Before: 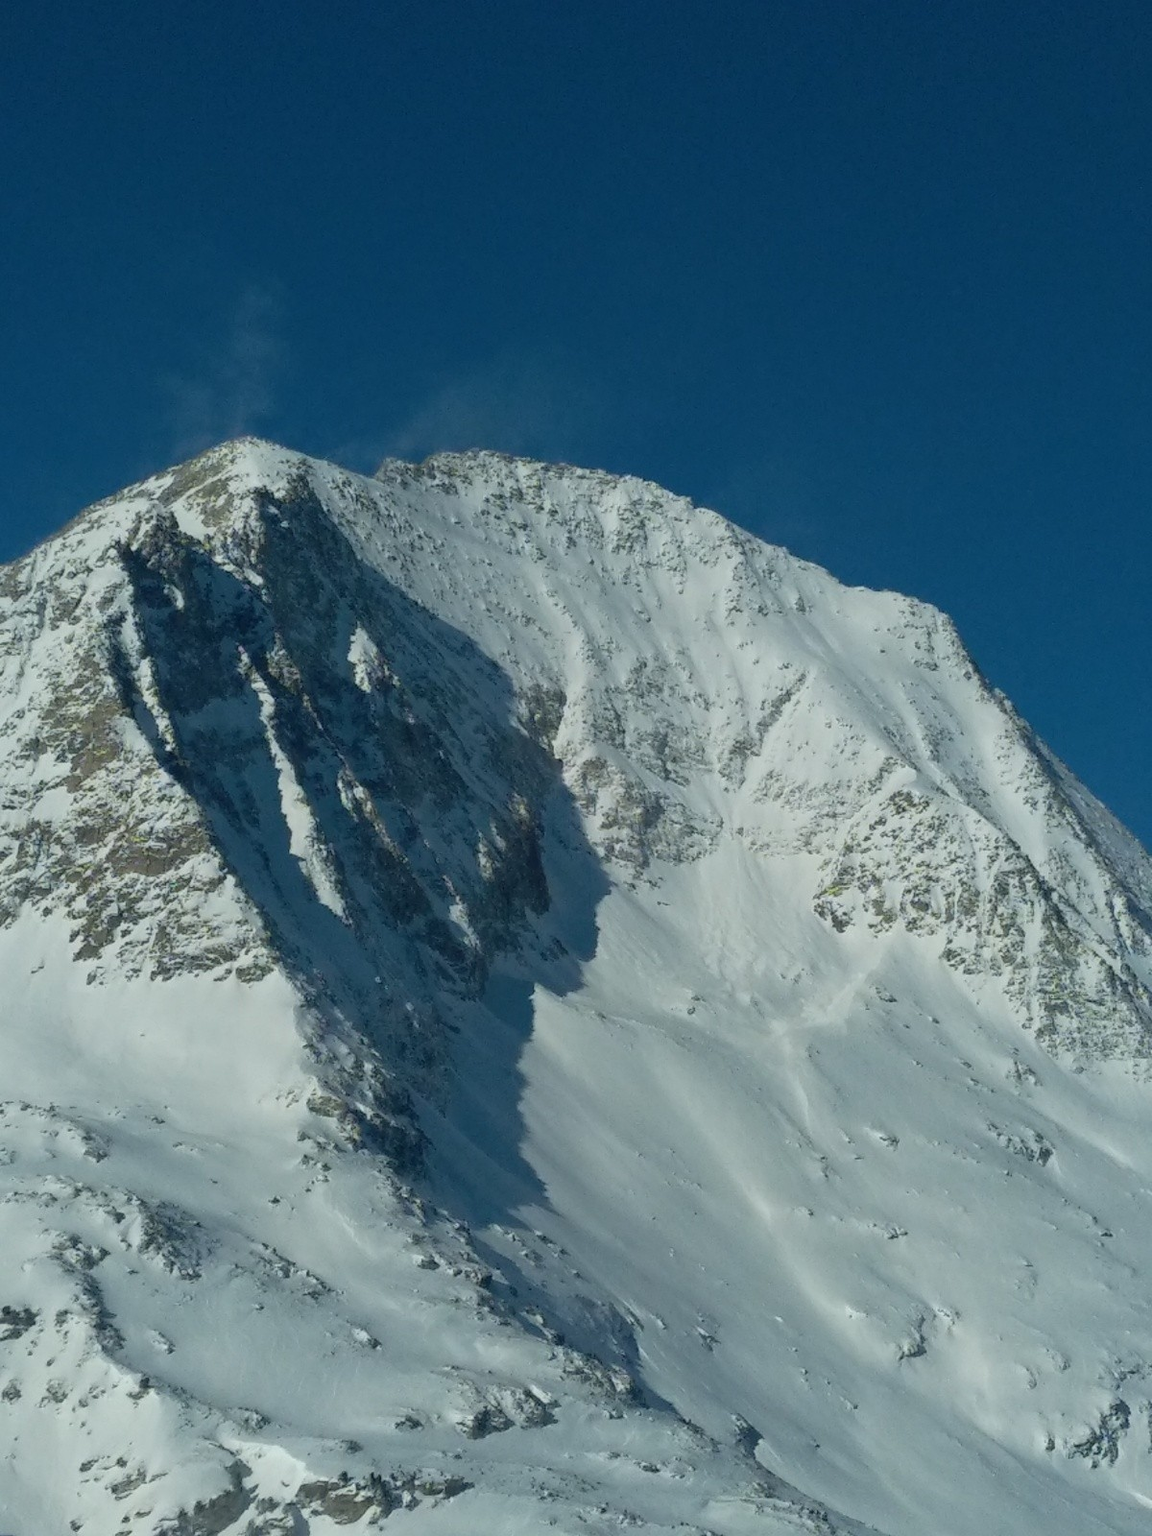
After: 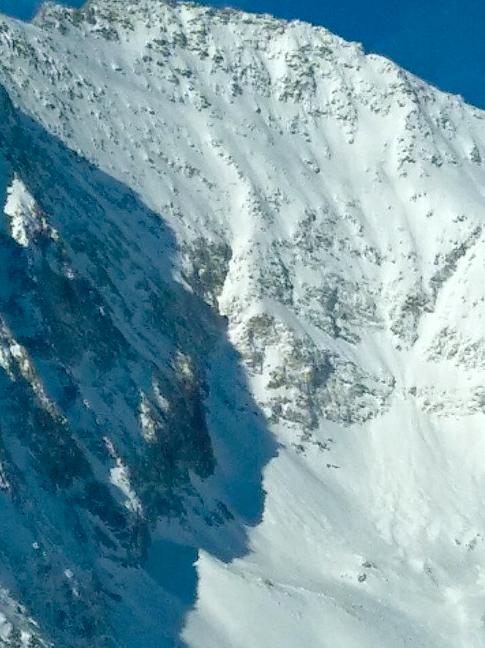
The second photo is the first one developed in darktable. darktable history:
exposure: exposure 0.778 EV, compensate highlight preservation false
color balance rgb: shadows lift › luminance -9.883%, perceptual saturation grading › global saturation 14.234%, perceptual saturation grading › highlights -30.927%, perceptual saturation grading › shadows 51.89%
crop: left 29.85%, top 29.742%, right 29.722%, bottom 29.699%
